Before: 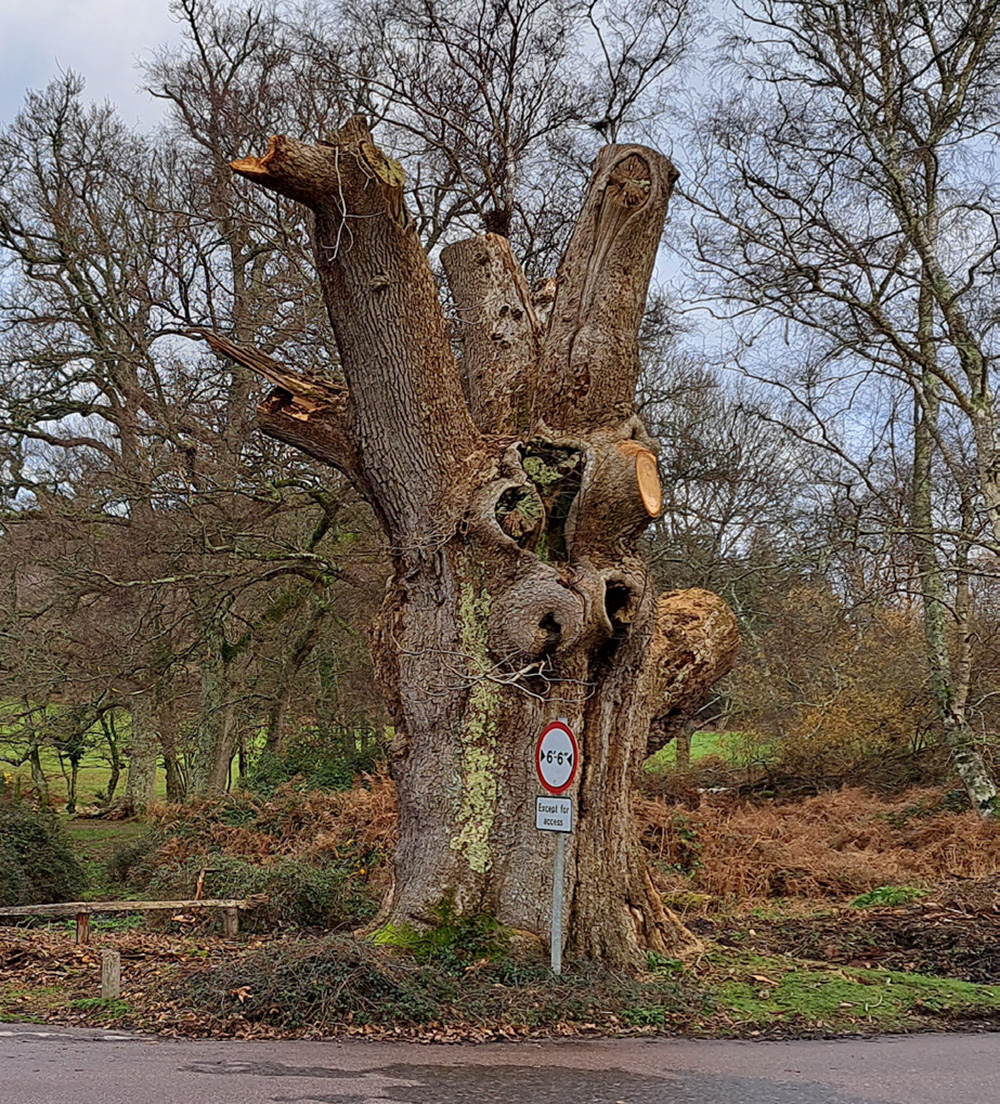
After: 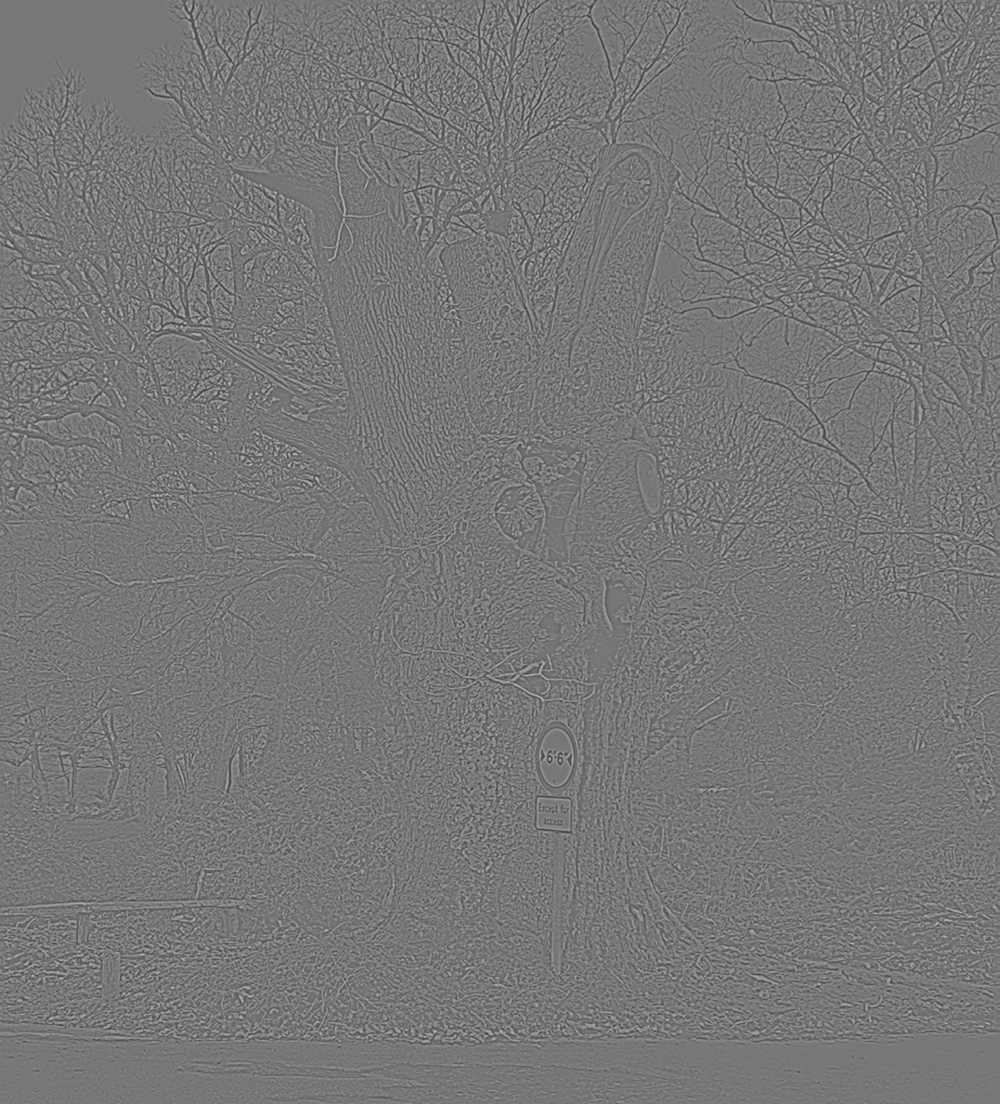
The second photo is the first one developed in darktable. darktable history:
highpass: sharpness 5.84%, contrast boost 8.44%
sharpen: on, module defaults
